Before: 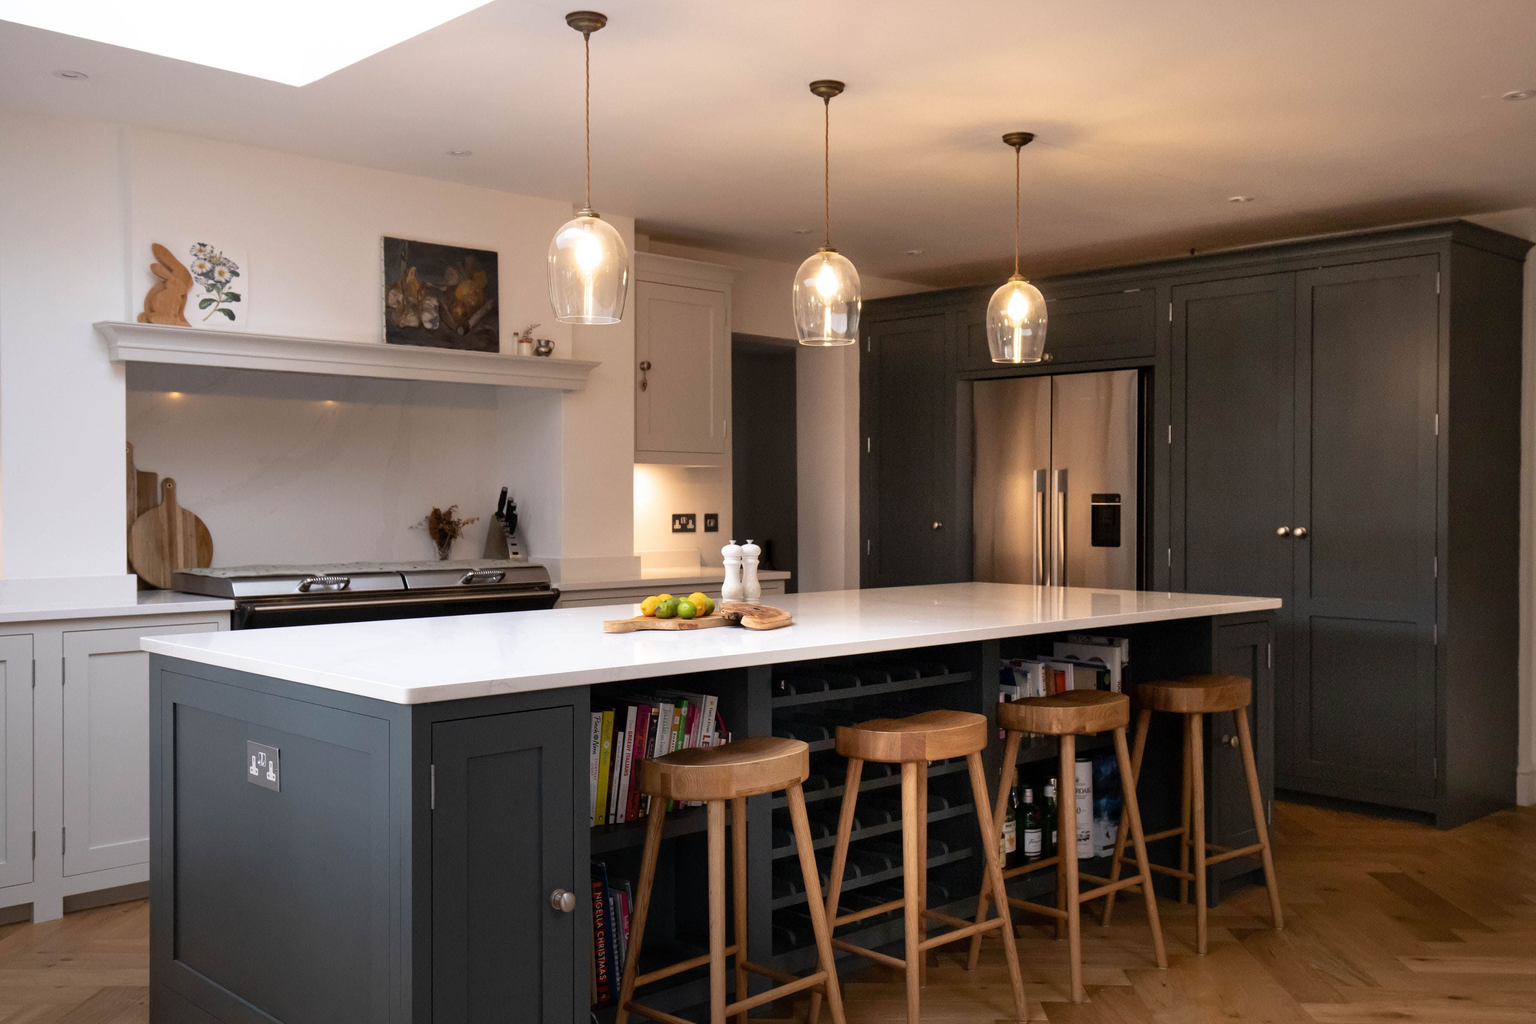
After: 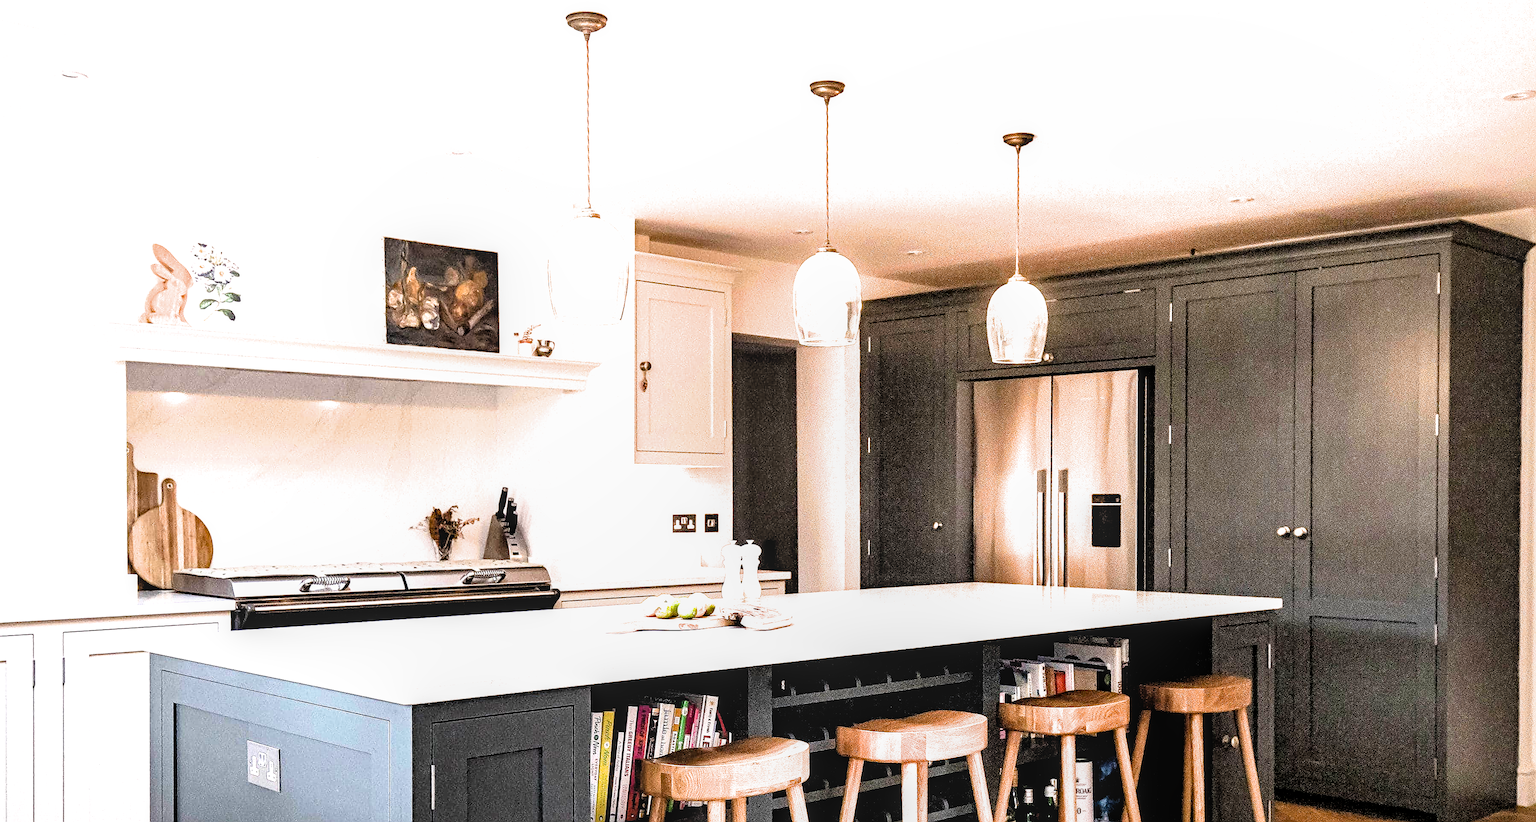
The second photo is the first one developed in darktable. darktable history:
local contrast: on, module defaults
exposure: black level correction 0, exposure 2.088 EV, compensate exposure bias true, compensate highlight preservation false
crop: bottom 19.644%
filmic rgb: black relative exposure -3.57 EV, white relative exposure 2.29 EV, hardness 3.41
sharpen: radius 1.4, amount 1.25, threshold 0.7
haze removal: strength 0.29, distance 0.25, compatibility mode true, adaptive false
white balance: emerald 1
